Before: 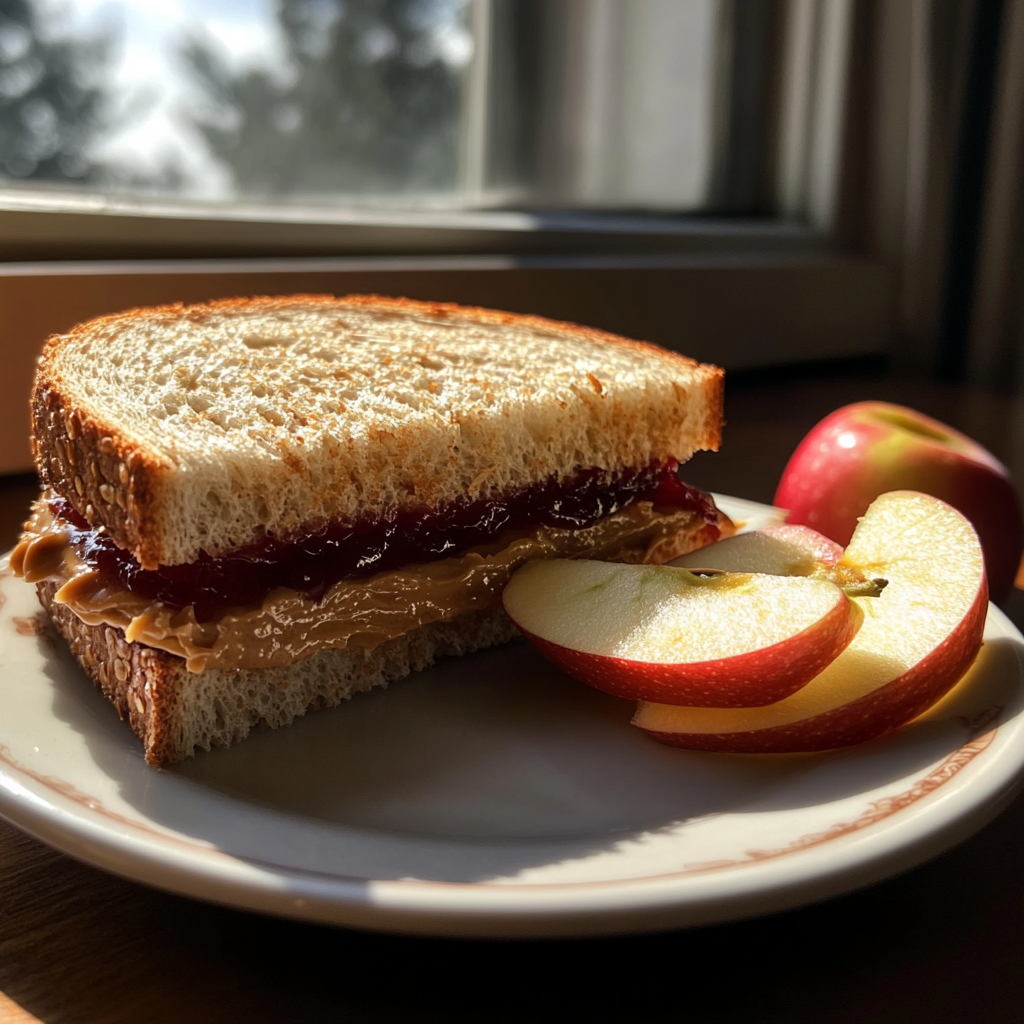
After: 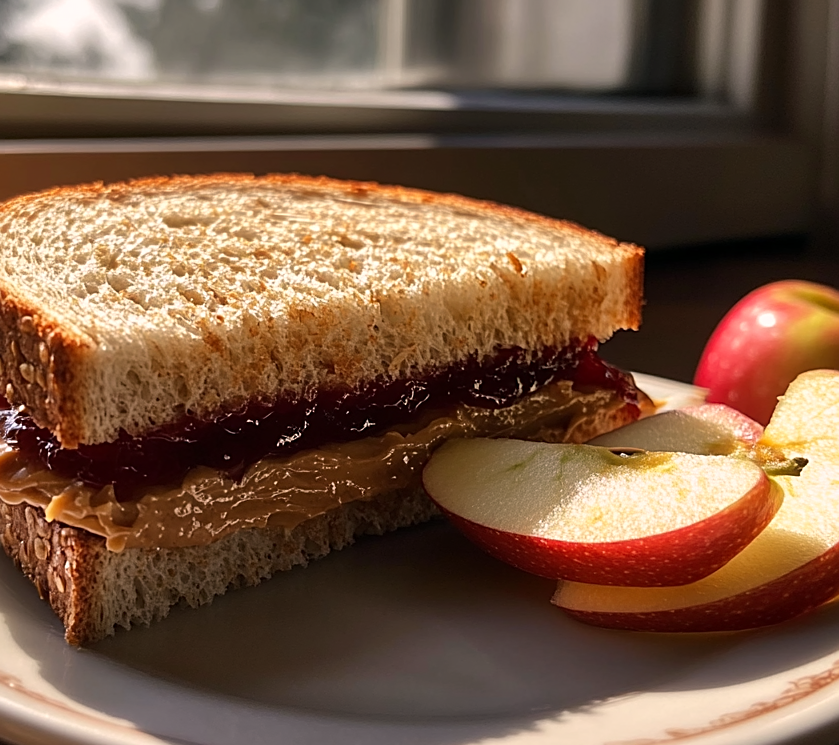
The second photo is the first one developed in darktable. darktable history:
sharpen: on, module defaults
crop: left 7.856%, top 11.836%, right 10.12%, bottom 15.387%
color correction: highlights a* 7.34, highlights b* 4.37
